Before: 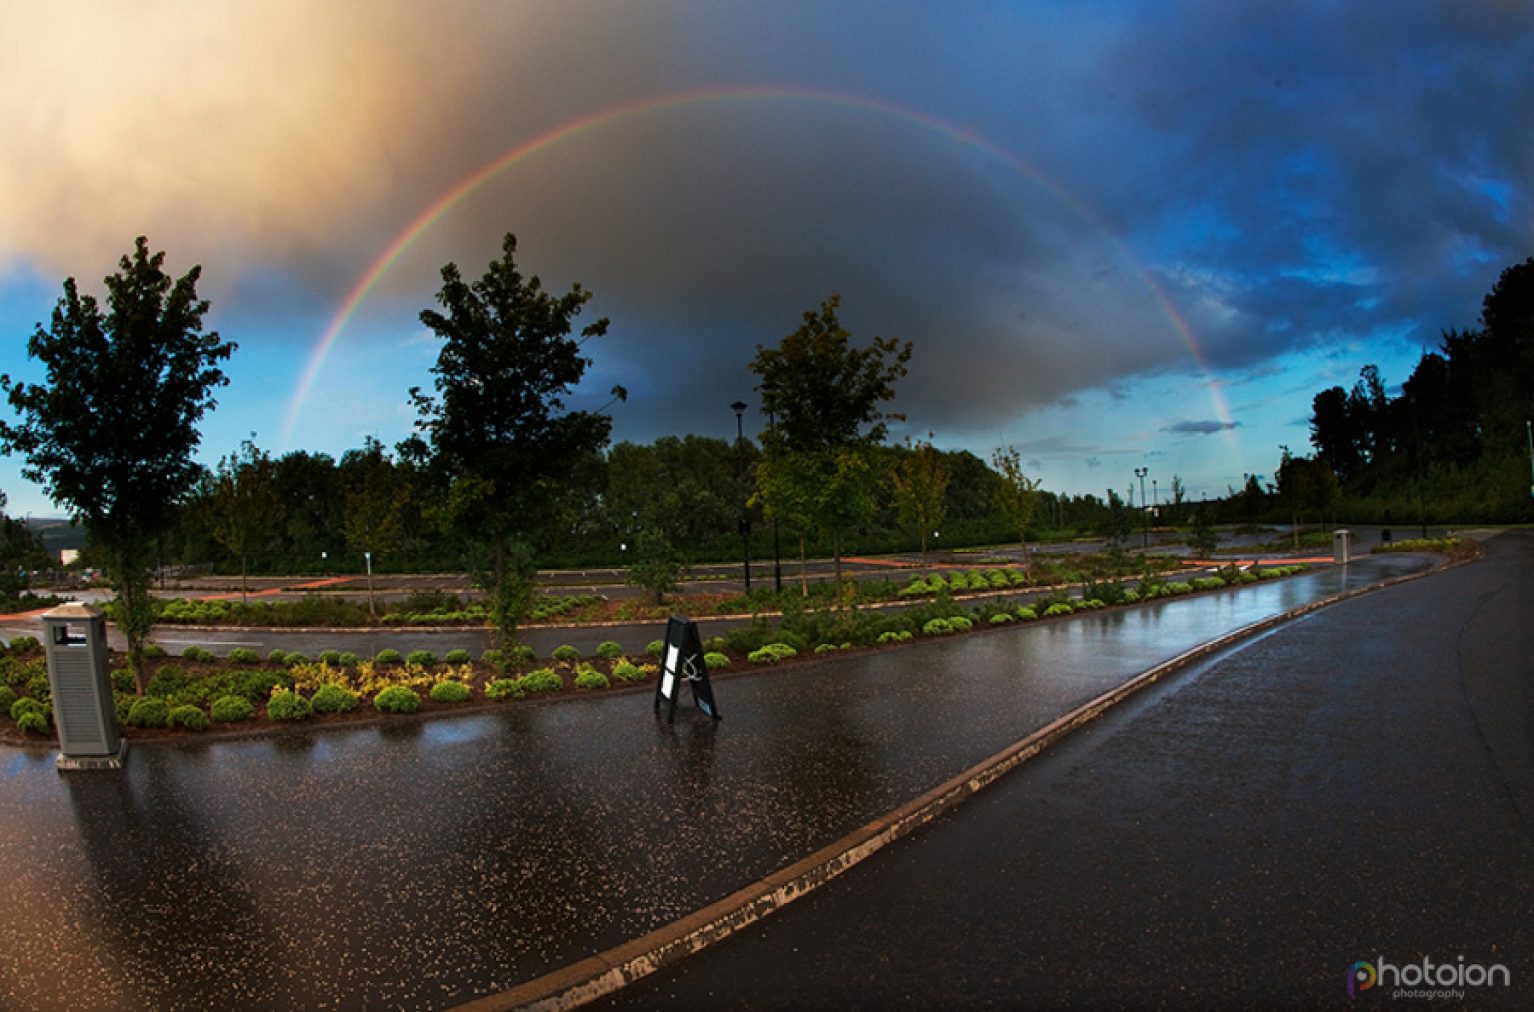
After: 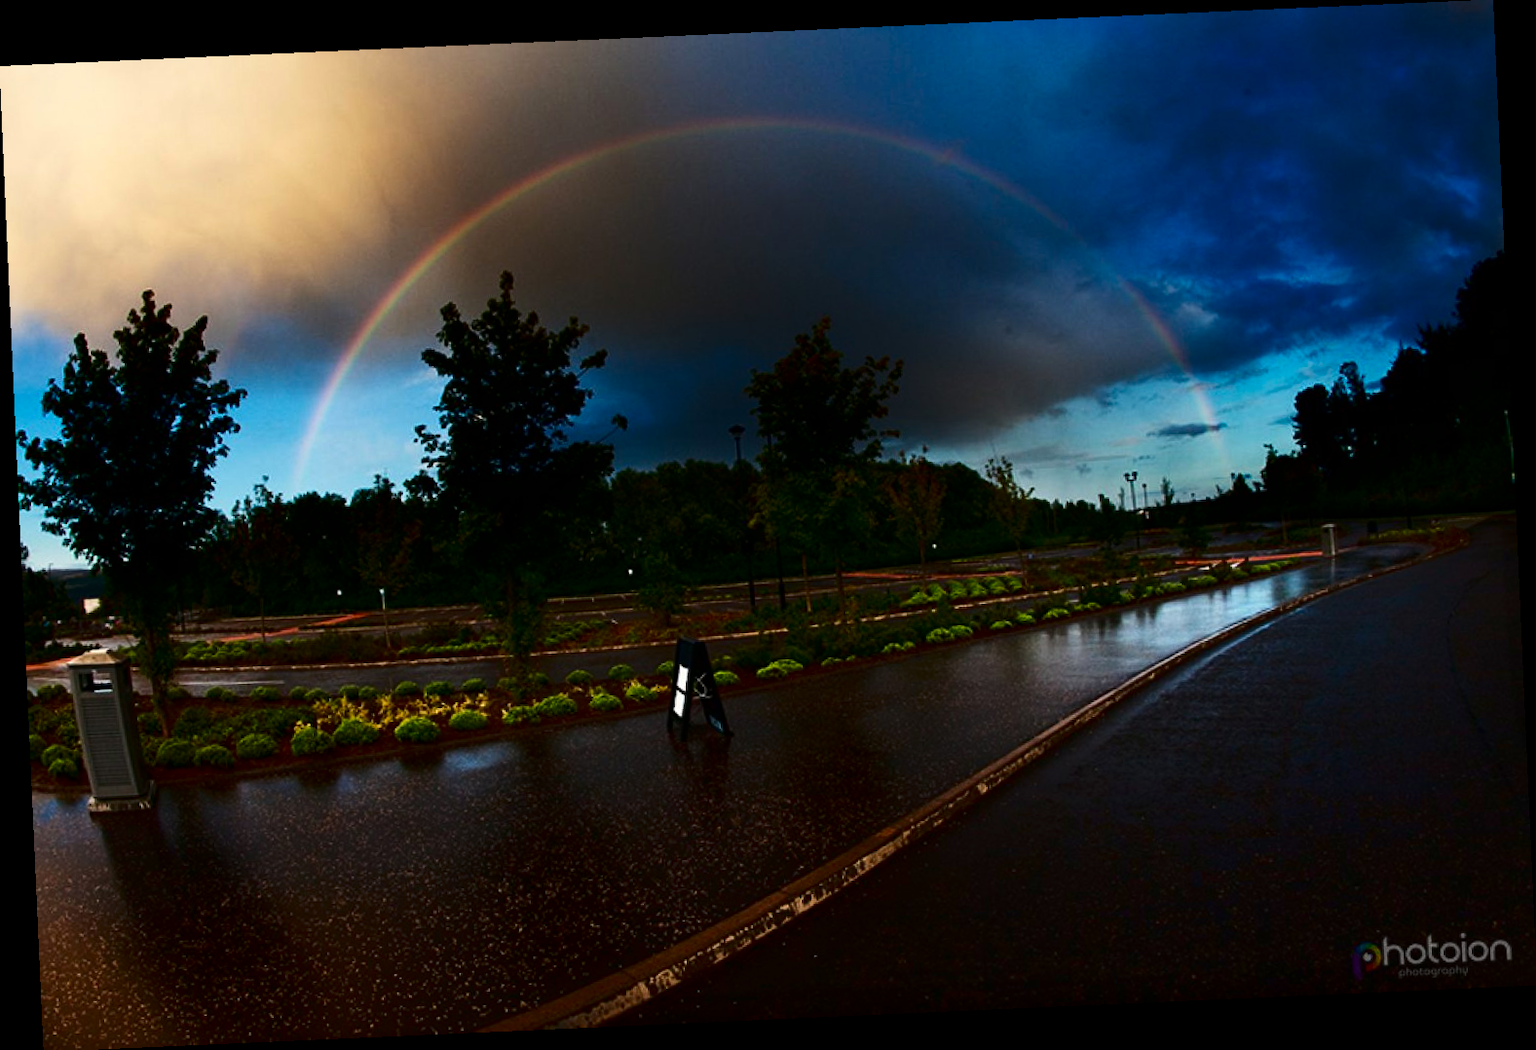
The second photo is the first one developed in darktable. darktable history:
contrast brightness saturation: contrast 0.24, brightness -0.24, saturation 0.14
rotate and perspective: rotation -2.56°, automatic cropping off
